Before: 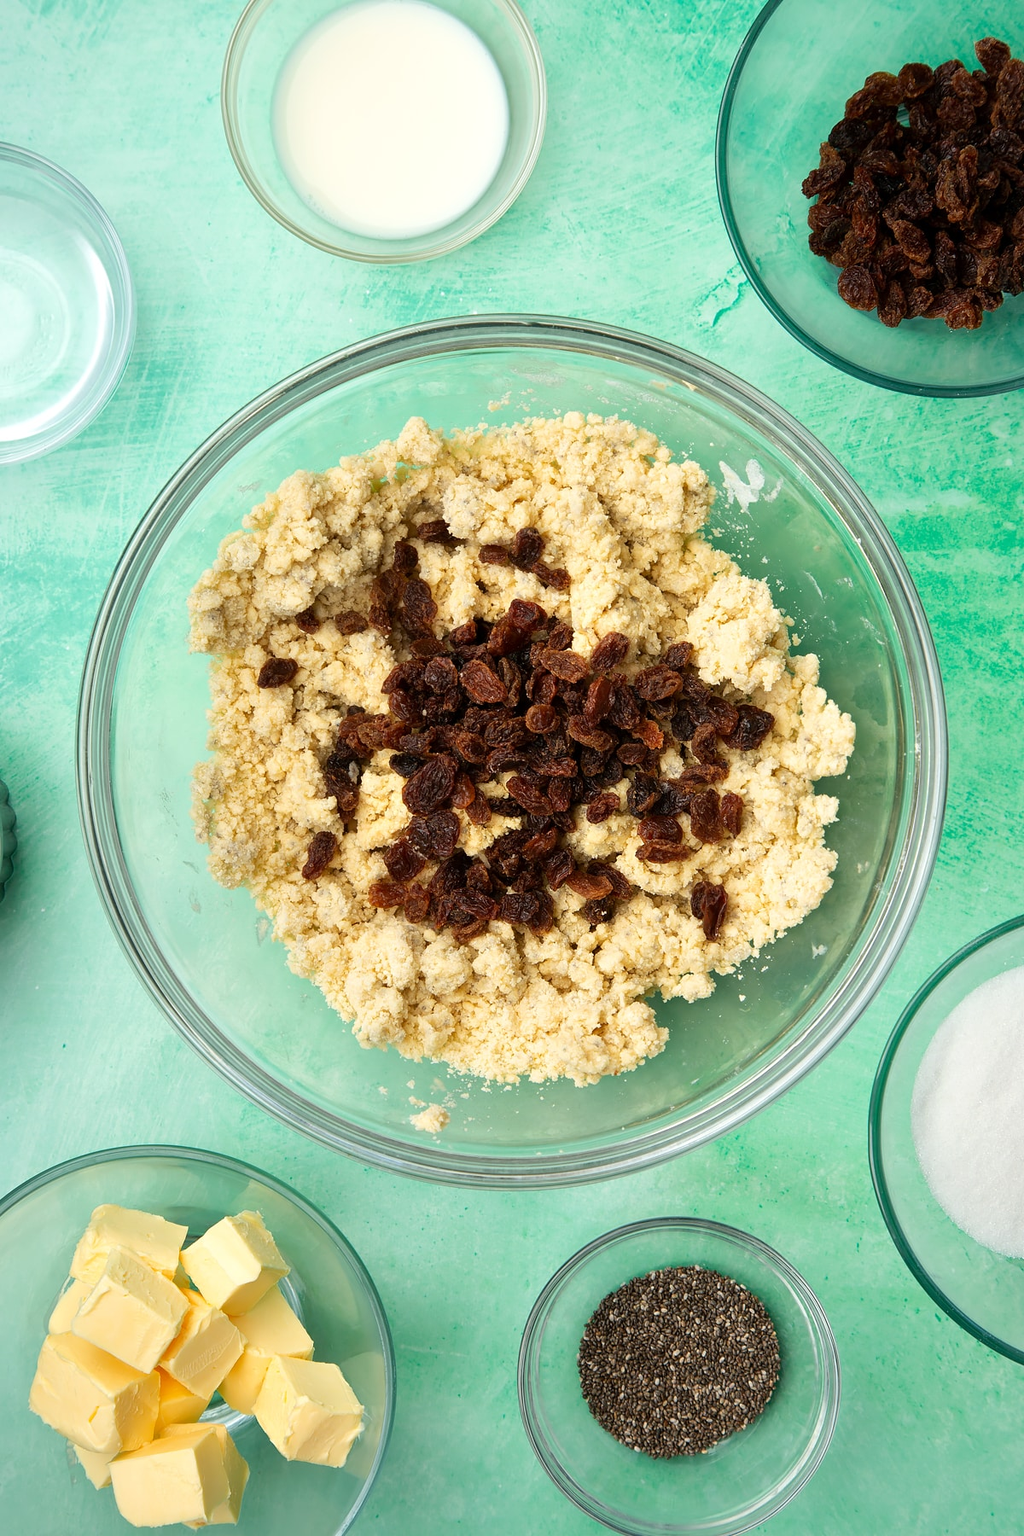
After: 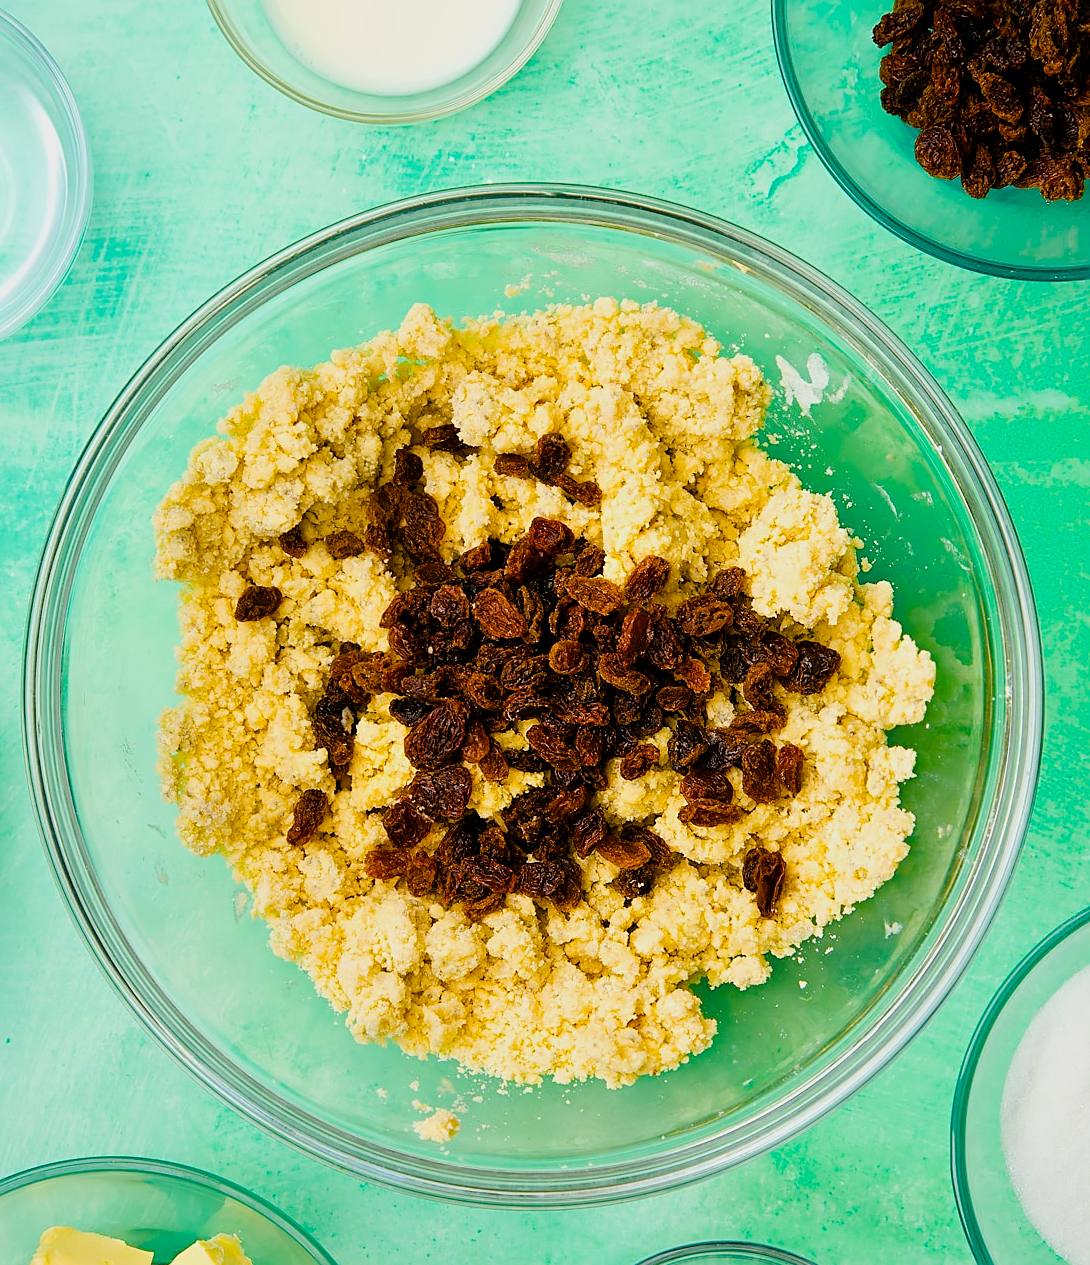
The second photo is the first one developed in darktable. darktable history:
filmic rgb: hardness 4.17, contrast 0.921
crop: left 5.596%, top 10.314%, right 3.534%, bottom 19.395%
sharpen: on, module defaults
color balance rgb: linear chroma grading › shadows 10%, linear chroma grading › highlights 10%, linear chroma grading › global chroma 15%, linear chroma grading › mid-tones 15%, perceptual saturation grading › global saturation 40%, perceptual saturation grading › highlights -25%, perceptual saturation grading › mid-tones 35%, perceptual saturation grading › shadows 35%, perceptual brilliance grading › global brilliance 11.29%, global vibrance 11.29%
tone equalizer: on, module defaults
